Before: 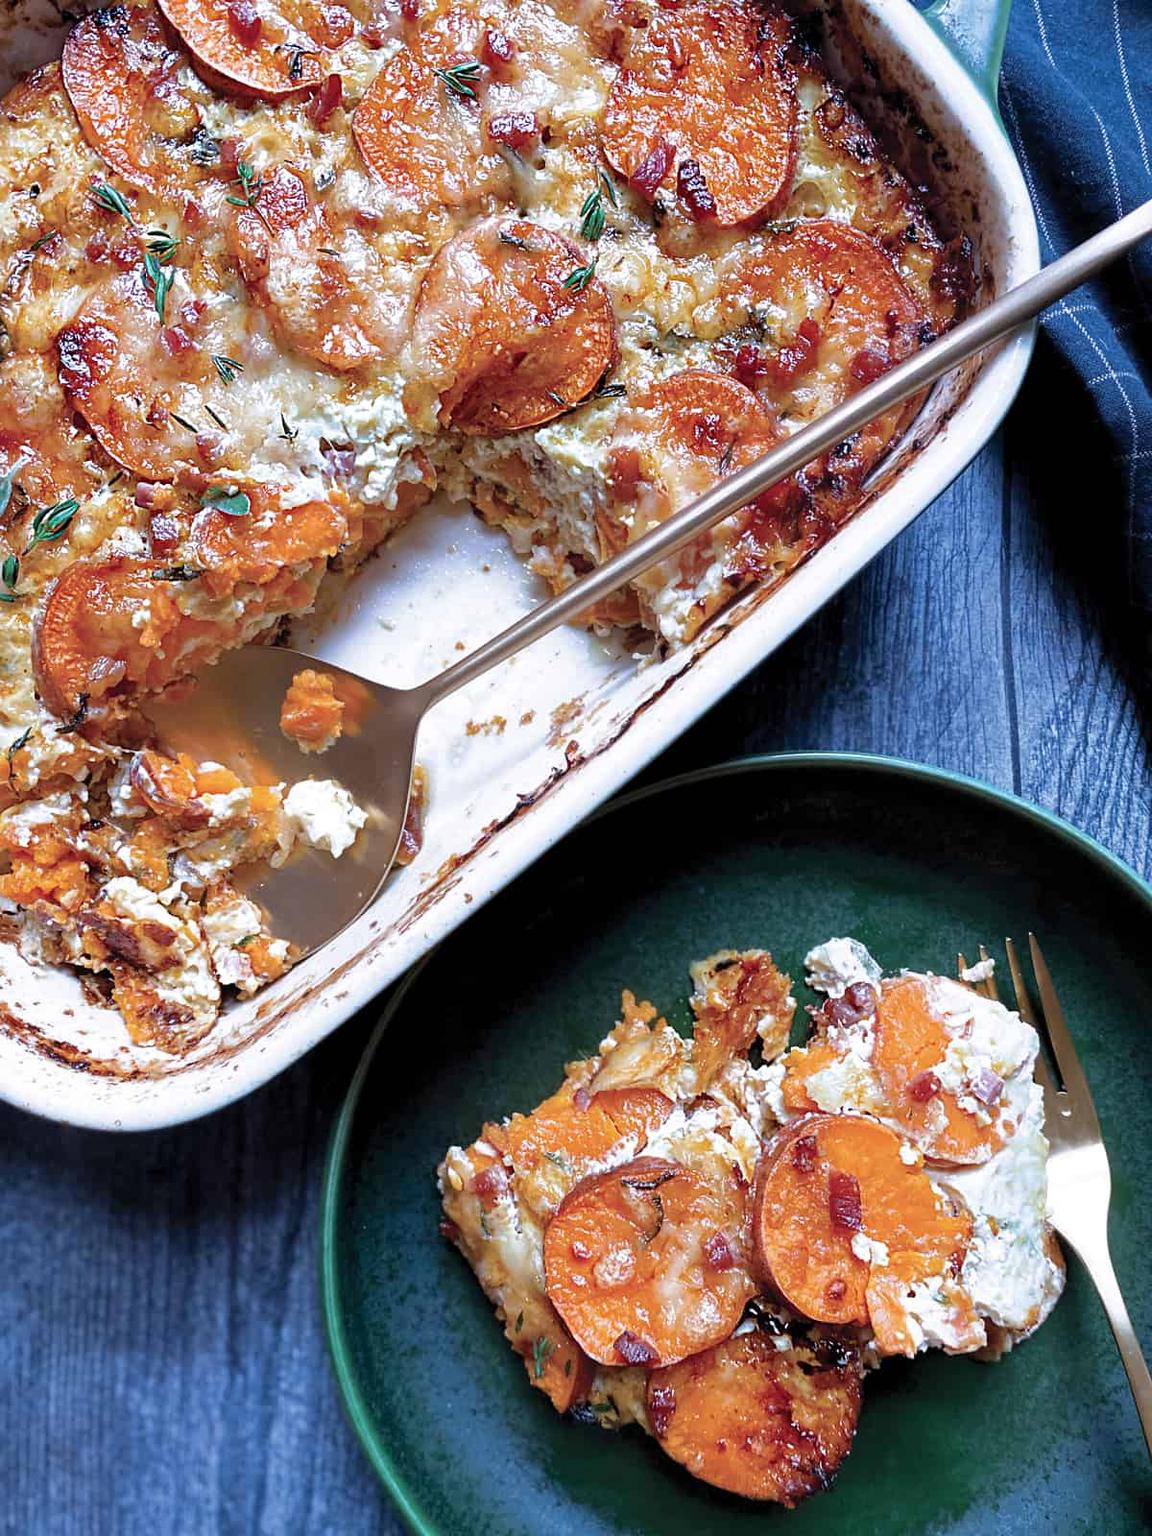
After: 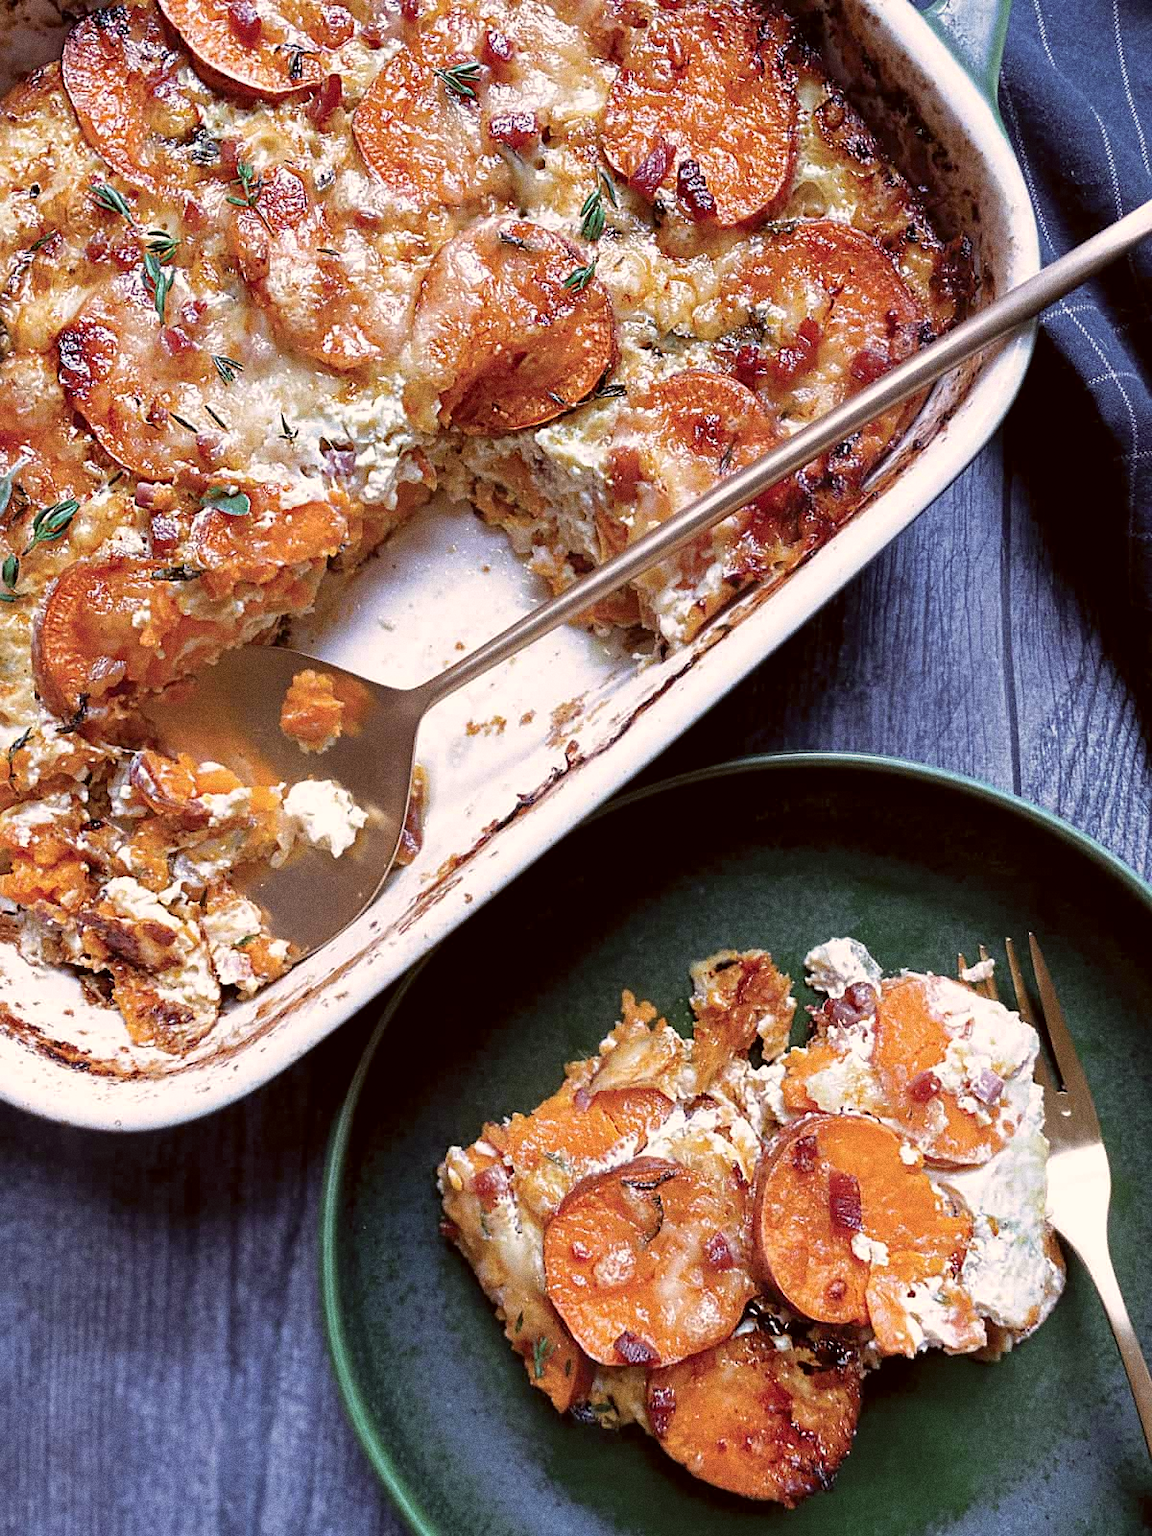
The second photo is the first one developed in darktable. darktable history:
color correction: highlights a* 6.27, highlights b* 8.19, shadows a* 5.94, shadows b* 7.23, saturation 0.9
grain: coarseness 0.09 ISO, strength 40%
